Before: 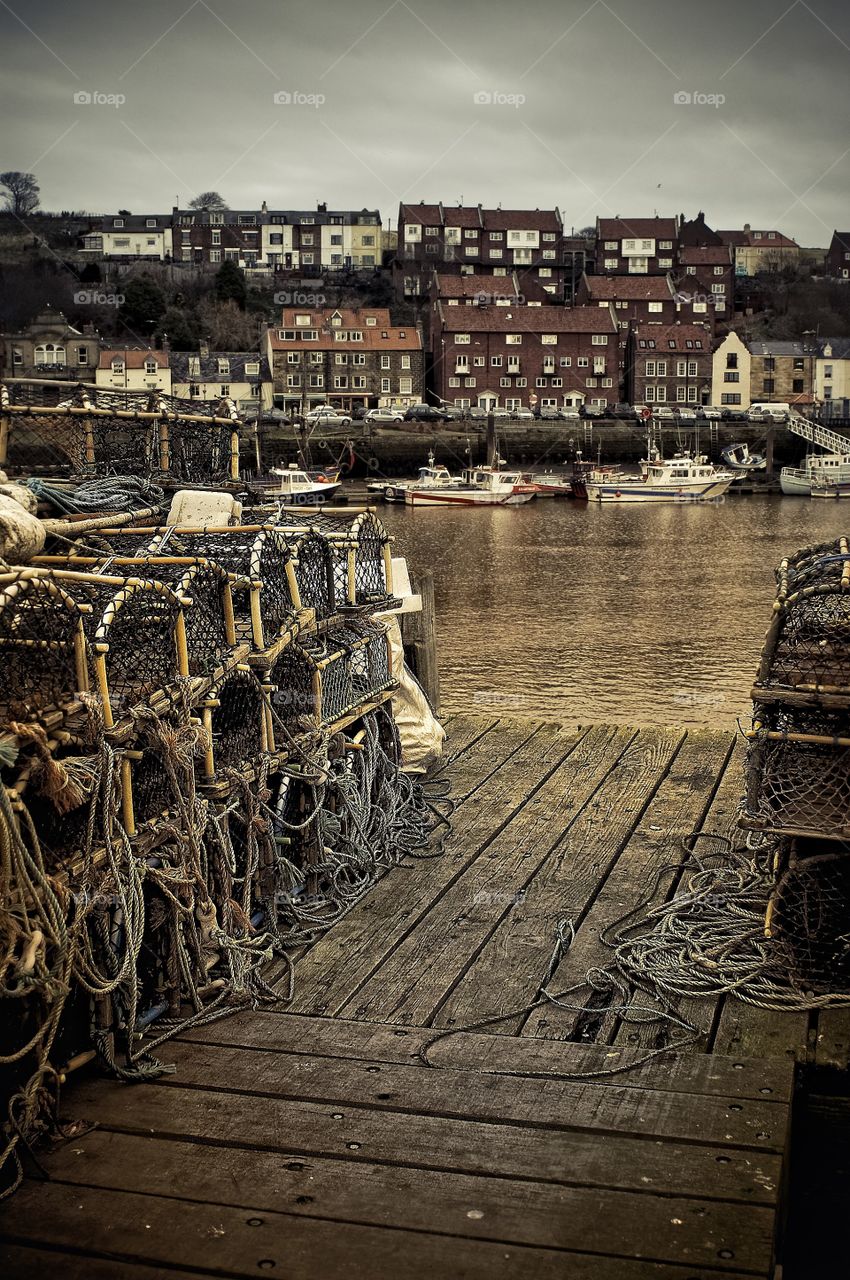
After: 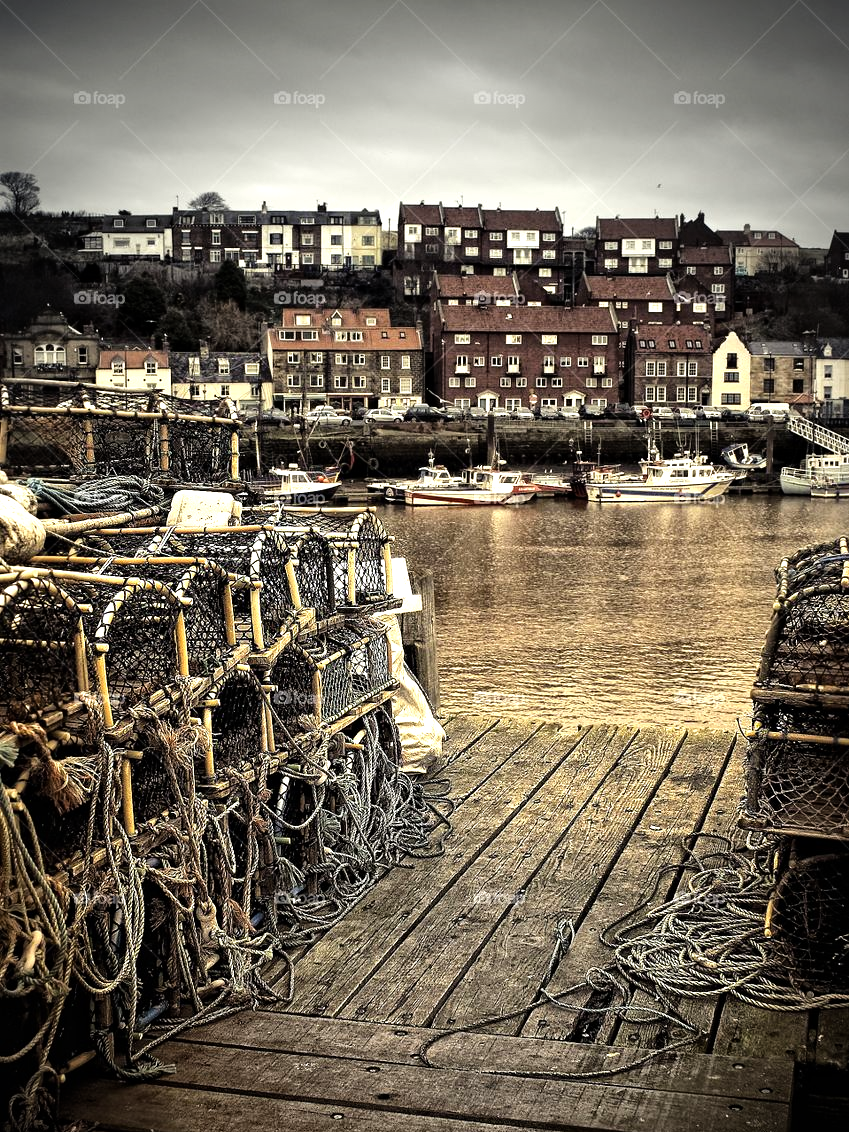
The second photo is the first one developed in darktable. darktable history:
tone equalizer: -8 EV -1.09 EV, -7 EV -1.02 EV, -6 EV -0.906 EV, -5 EV -0.566 EV, -3 EV 0.597 EV, -2 EV 0.845 EV, -1 EV 1 EV, +0 EV 1.07 EV
crop and rotate: top 0%, bottom 11.522%
vignetting: fall-off radius 32.67%, center (-0.03, 0.246), unbound false
